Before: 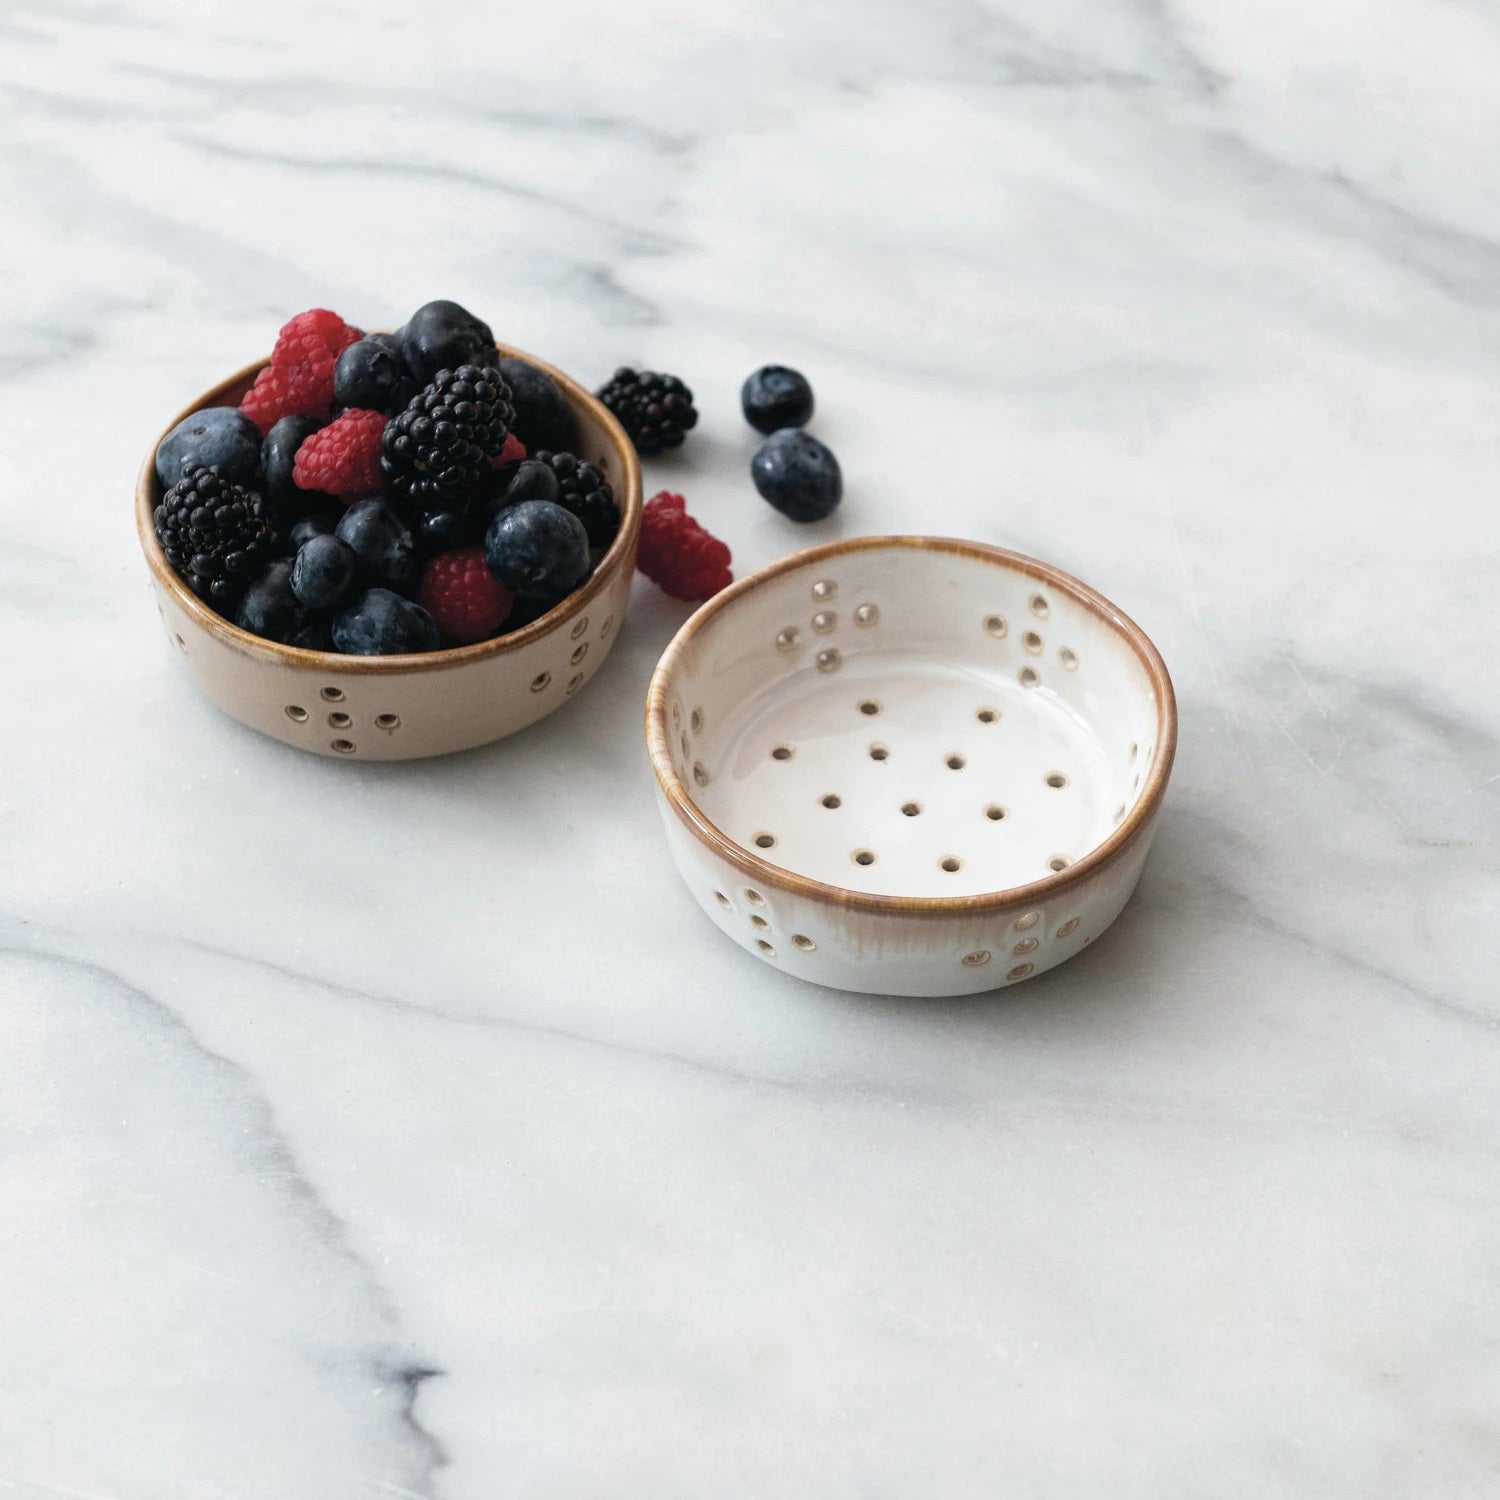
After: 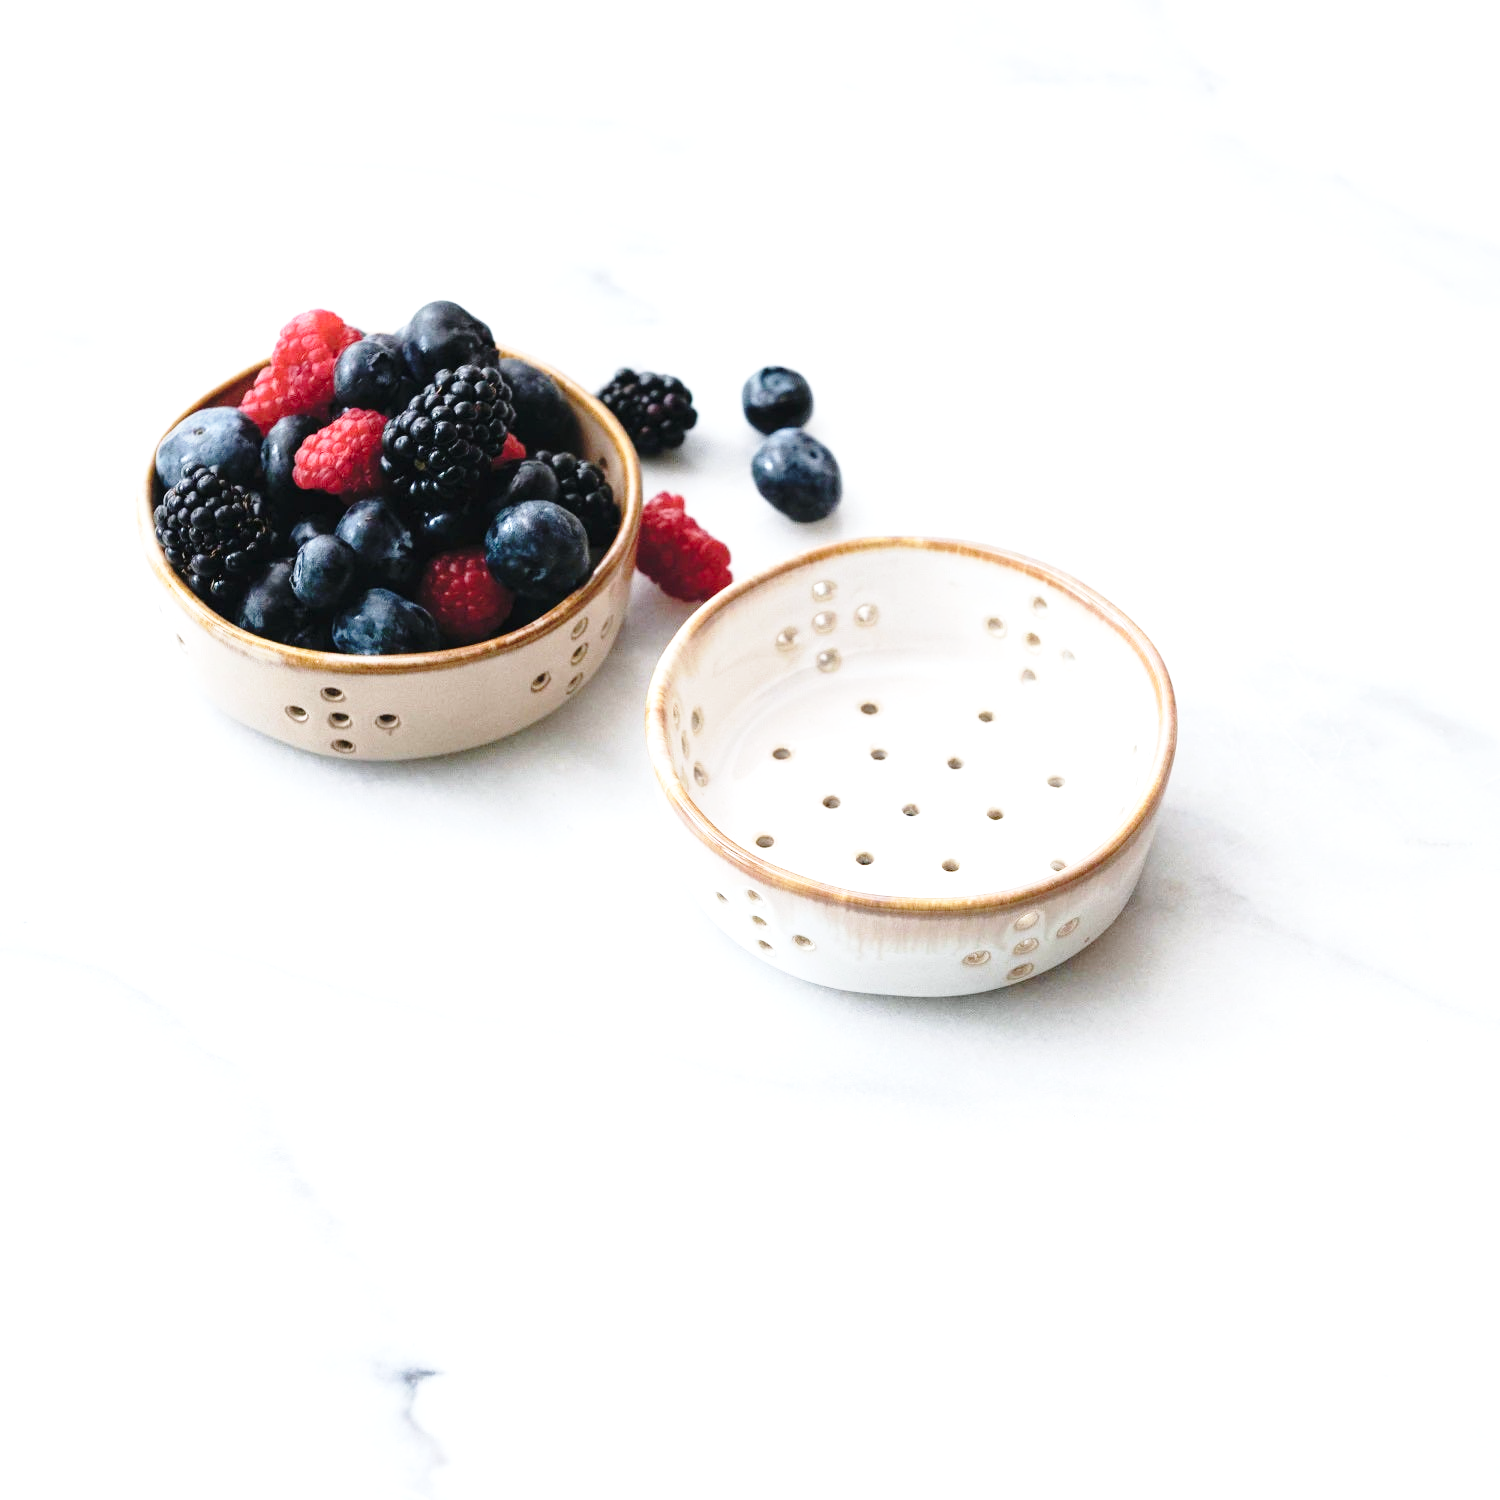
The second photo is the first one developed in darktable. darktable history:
white balance: red 0.983, blue 1.036
exposure: black level correction 0, exposure 0.7 EV, compensate exposure bias true, compensate highlight preservation false
base curve: curves: ch0 [(0, 0) (0.028, 0.03) (0.121, 0.232) (0.46, 0.748) (0.859, 0.968) (1, 1)], preserve colors none
